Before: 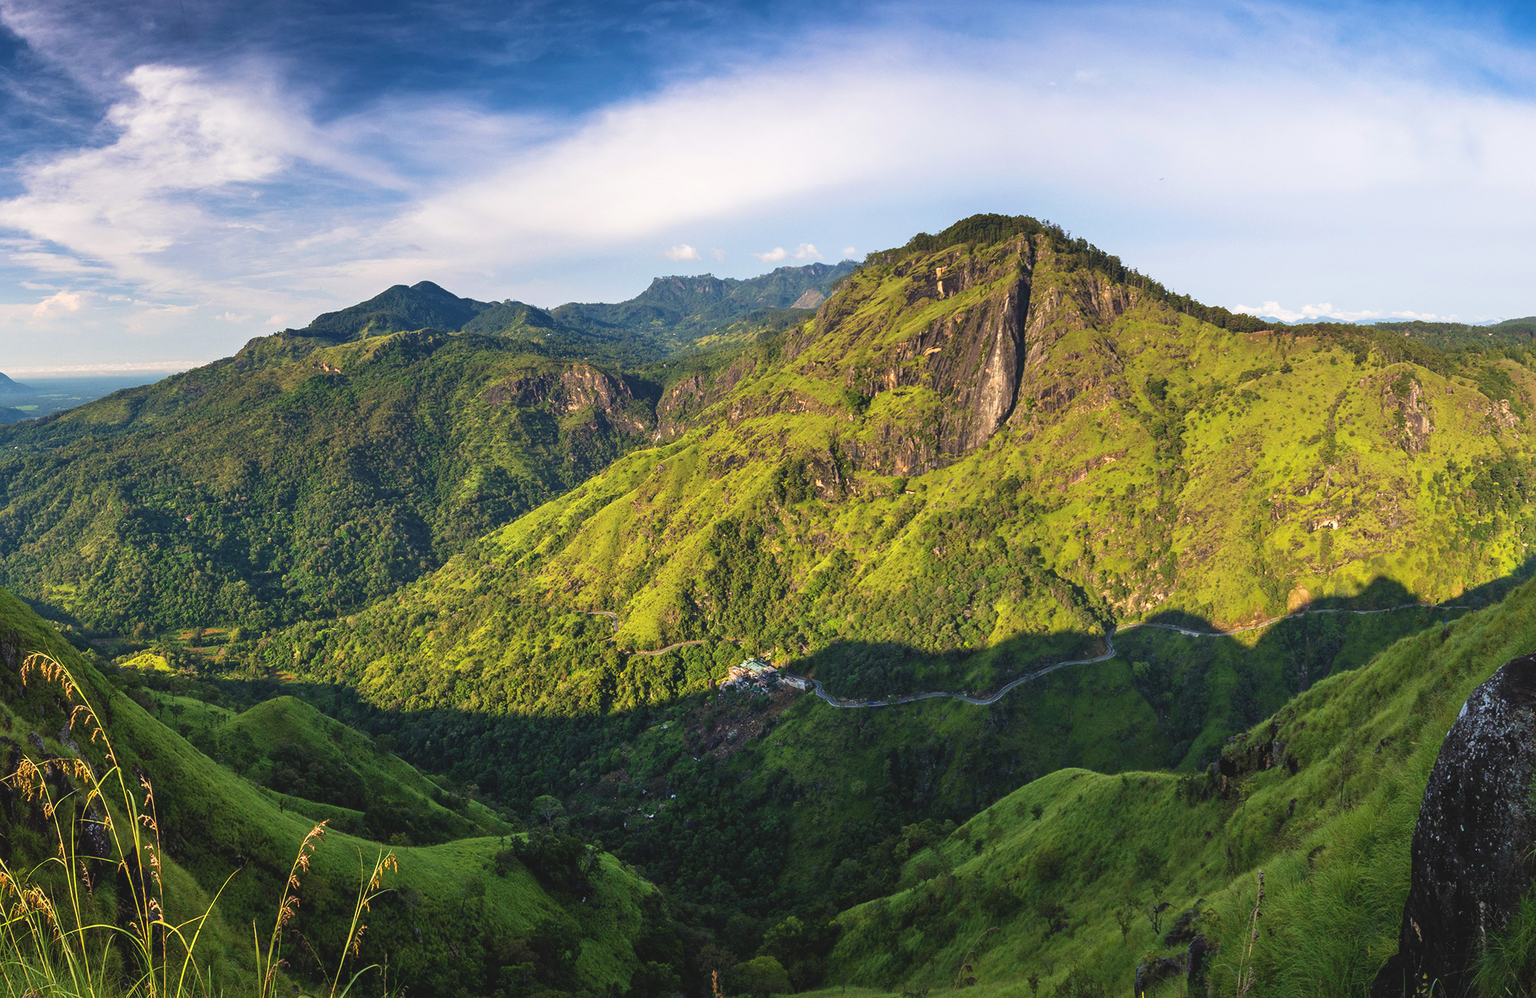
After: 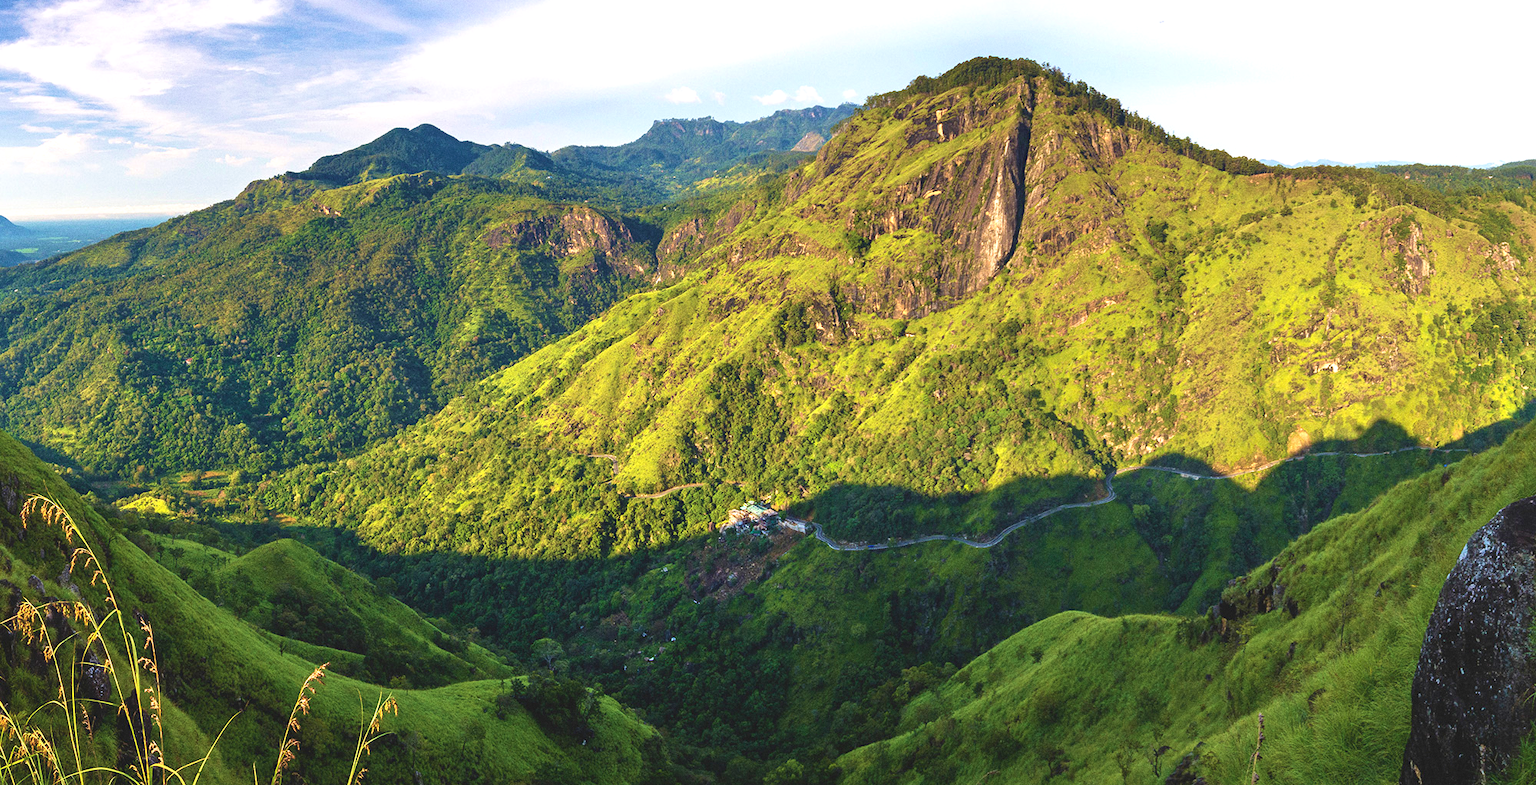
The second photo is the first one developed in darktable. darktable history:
velvia: strength 39.63%
crop and rotate: top 15.774%, bottom 5.506%
grain: on, module defaults
exposure: exposure 0.515 EV, compensate highlight preservation false
